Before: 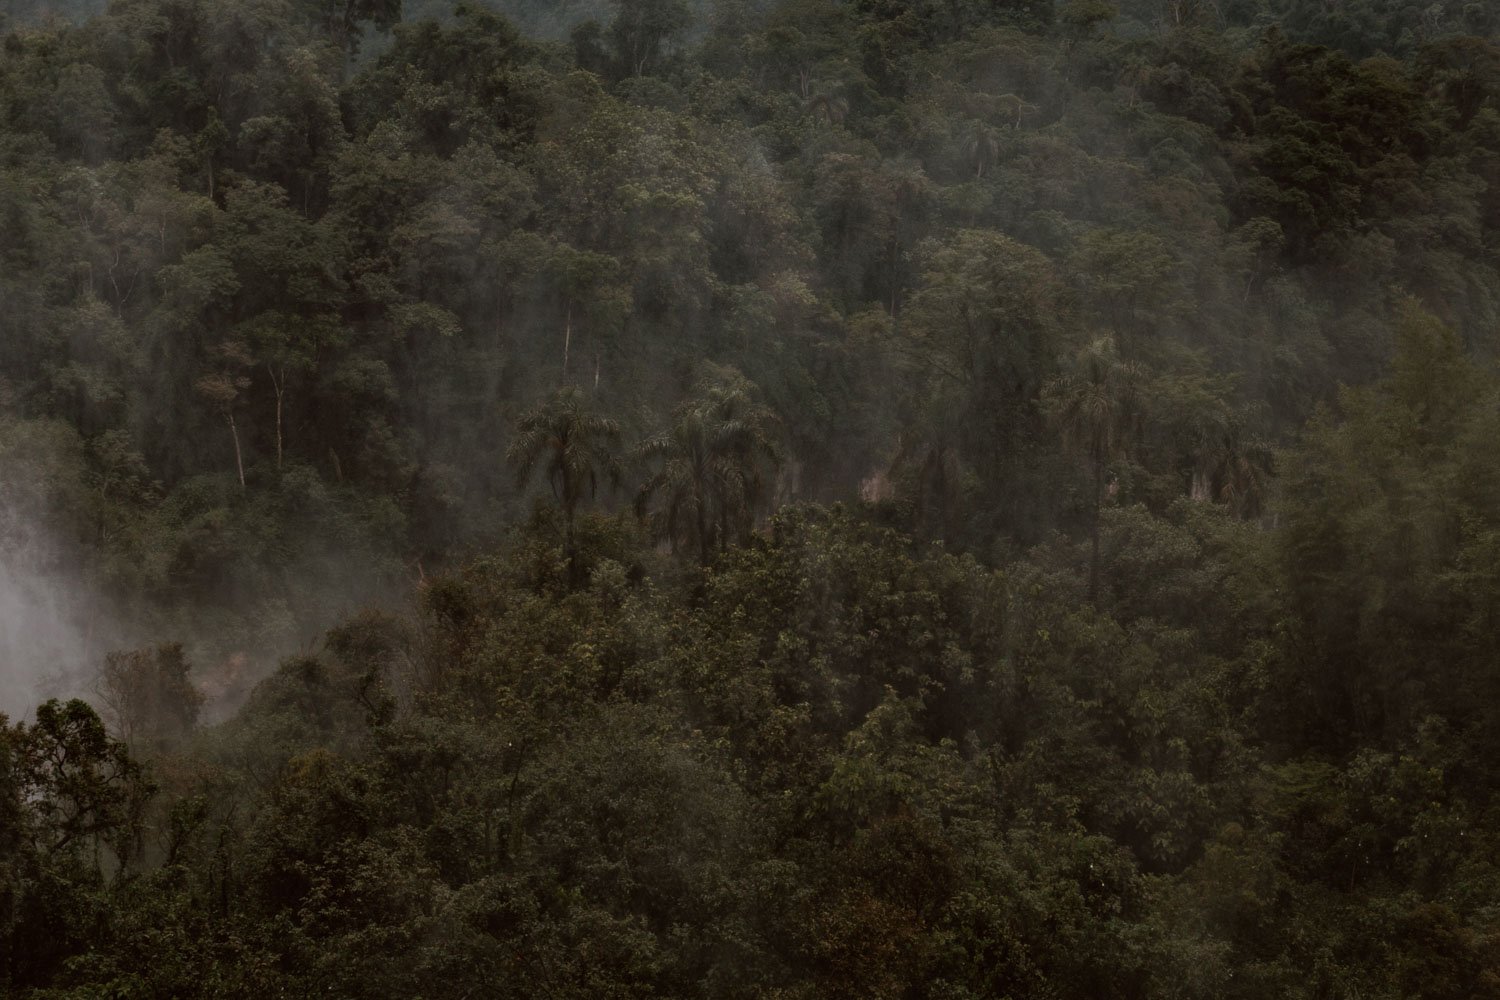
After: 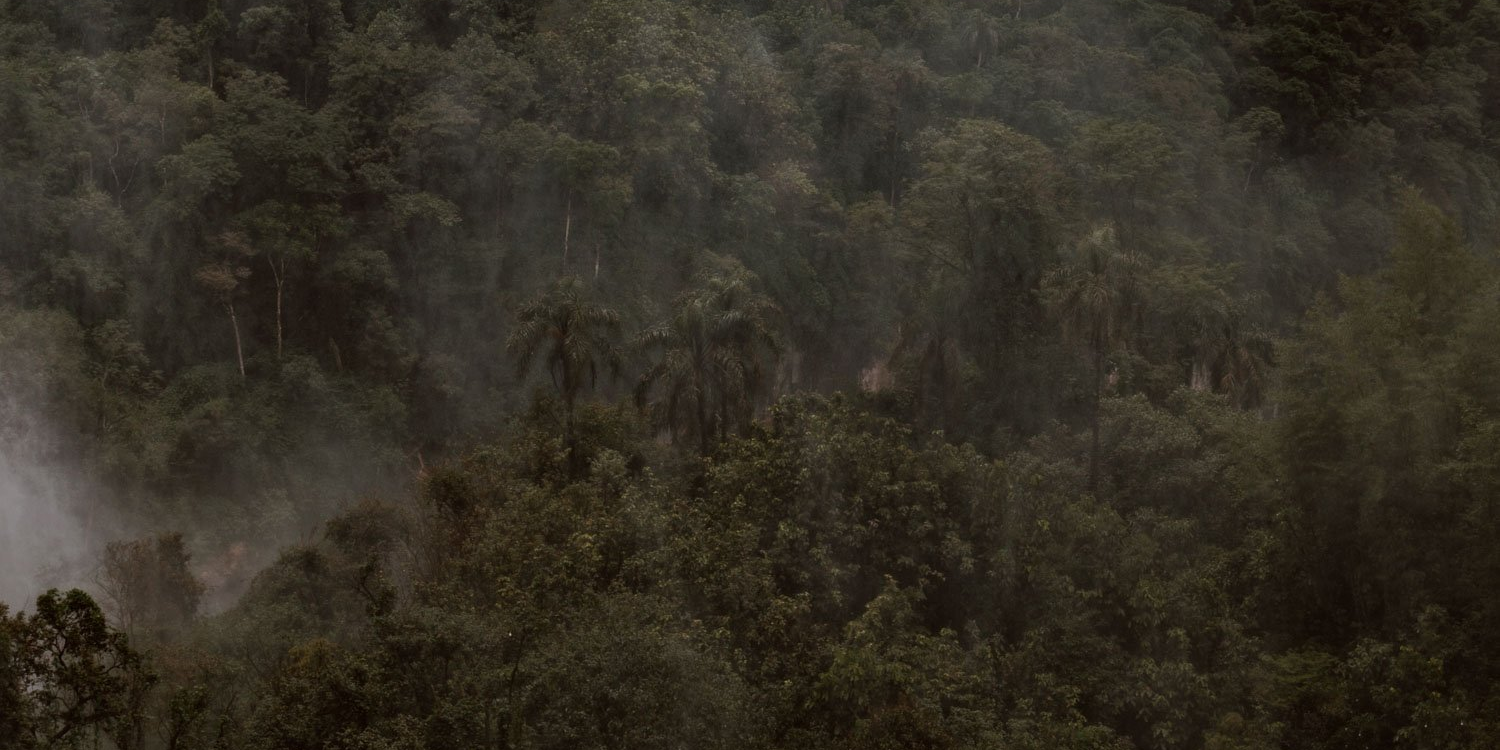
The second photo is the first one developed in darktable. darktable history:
tone equalizer: edges refinement/feathering 500, mask exposure compensation -1.57 EV, preserve details no
crop: top 11.054%, bottom 13.871%
